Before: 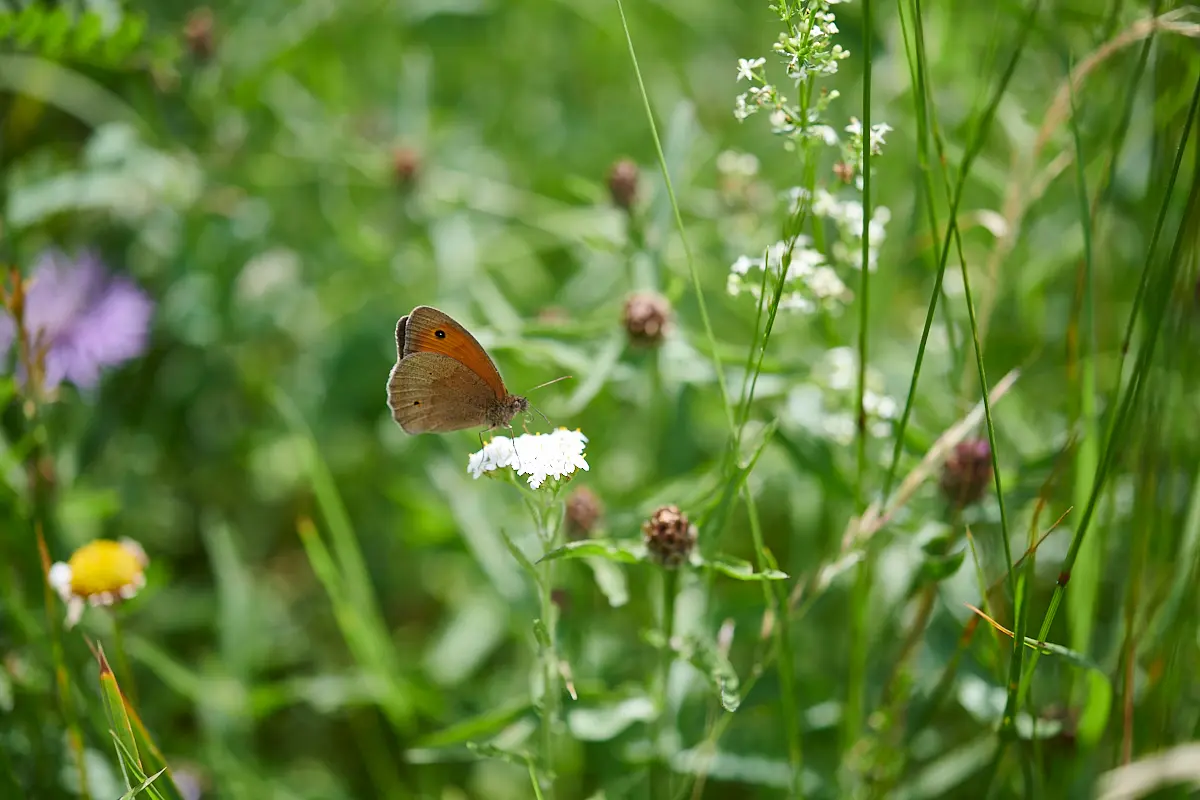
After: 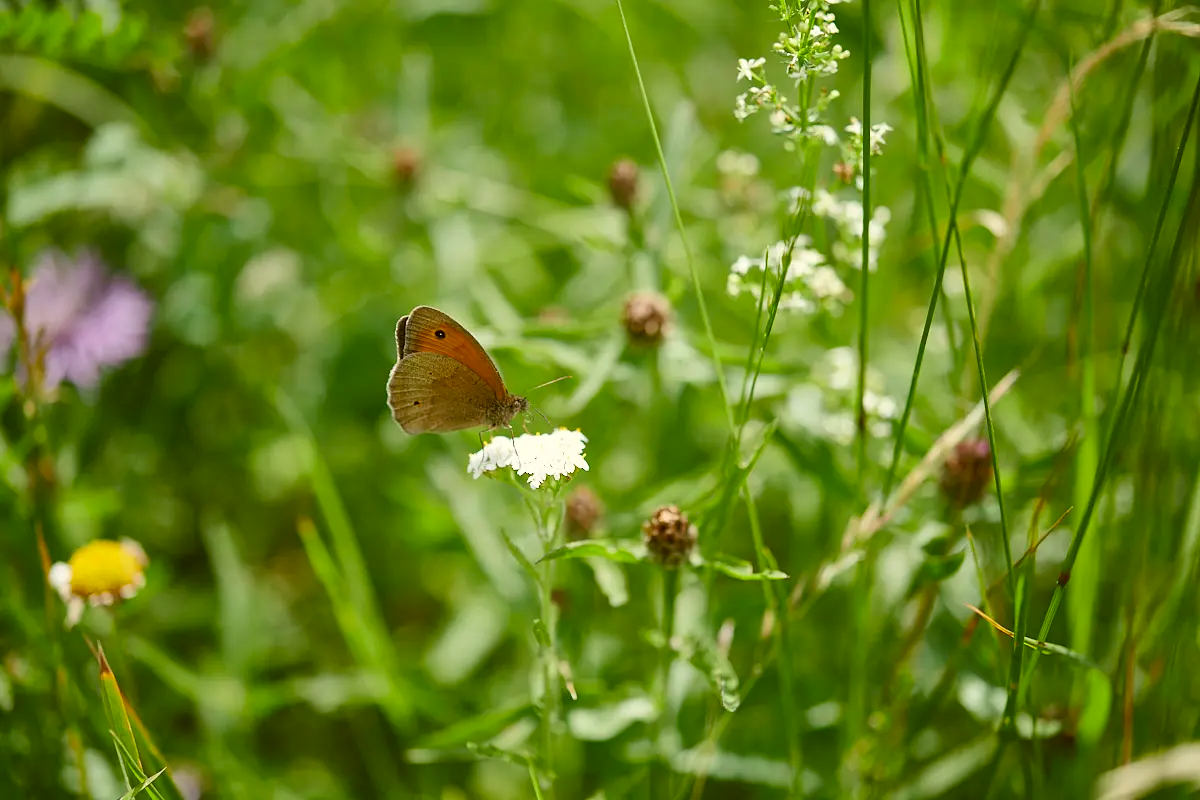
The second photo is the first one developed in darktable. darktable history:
color correction: highlights a* -1.33, highlights b* 10.08, shadows a* 0.29, shadows b* 19.97
